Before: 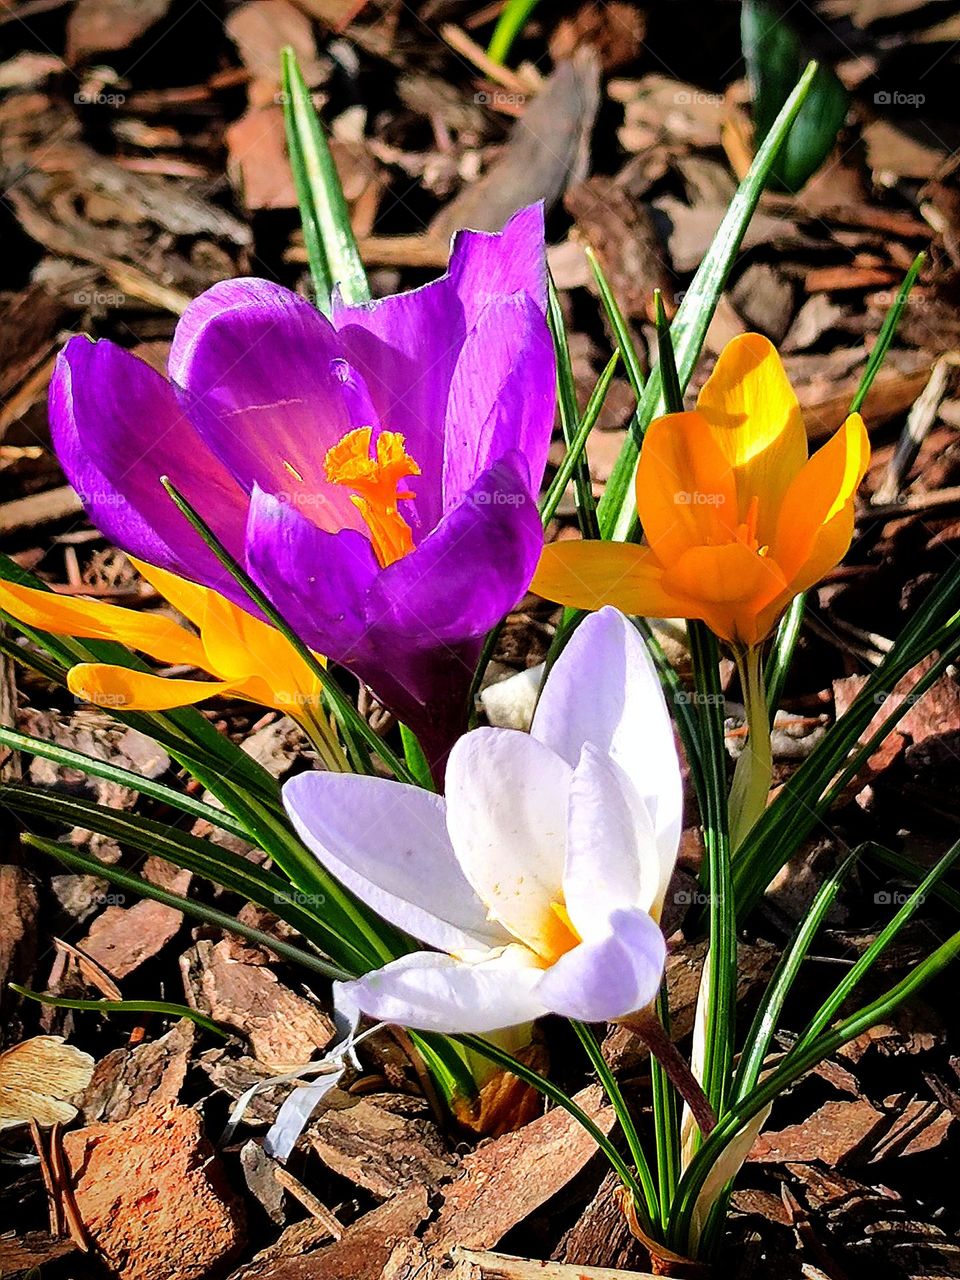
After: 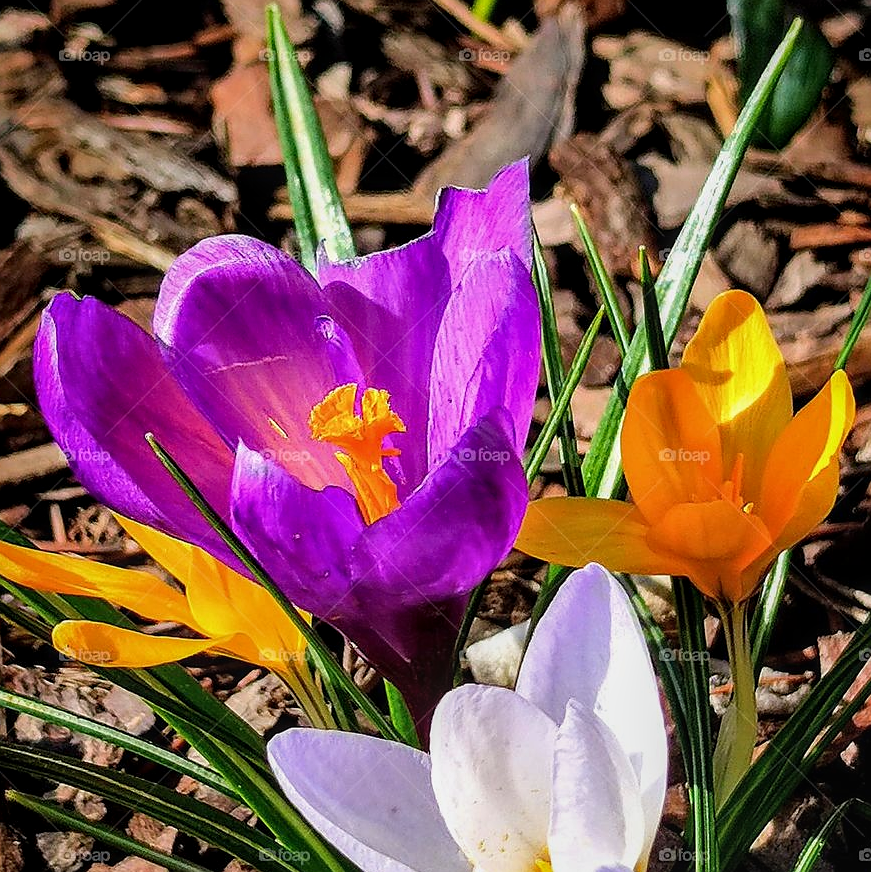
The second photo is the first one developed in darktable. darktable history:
exposure: exposure -0.18 EV, compensate highlight preservation false
tone equalizer: edges refinement/feathering 500, mask exposure compensation -1.57 EV, preserve details no
sharpen: radius 0.995
crop: left 1.572%, top 3.37%, right 7.695%, bottom 28.469%
local contrast: on, module defaults
